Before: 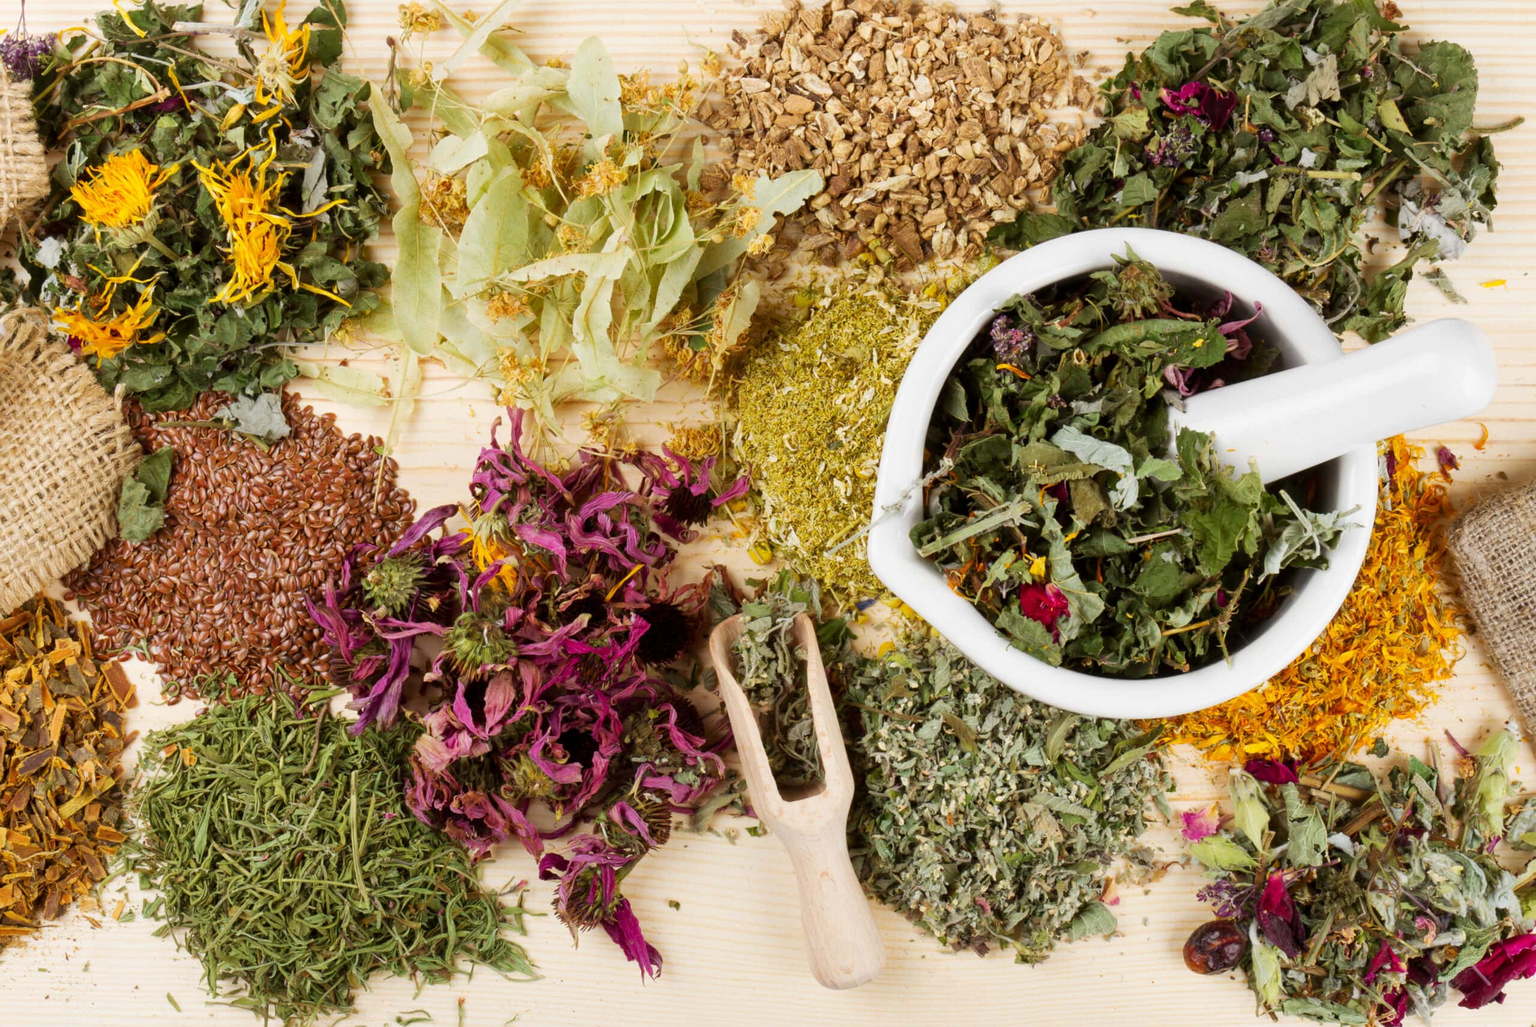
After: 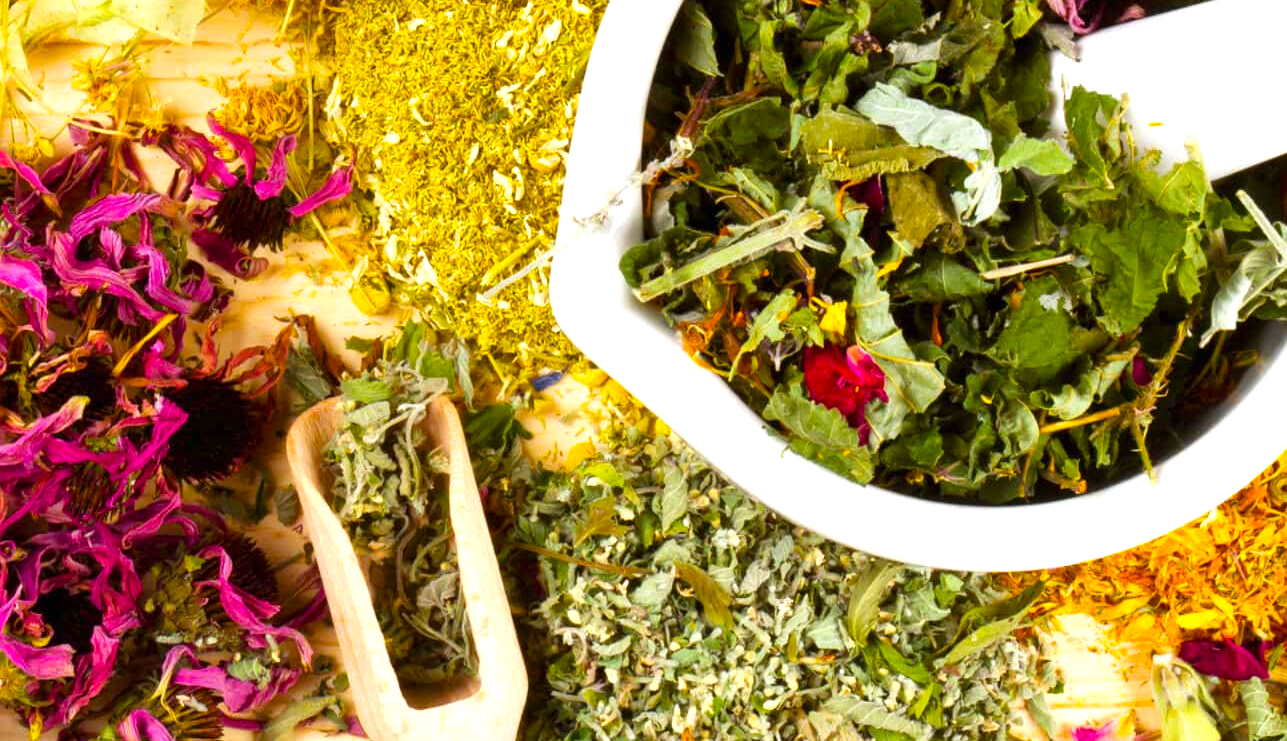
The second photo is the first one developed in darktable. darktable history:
color balance rgb: linear chroma grading › global chroma 15%, perceptual saturation grading › global saturation 30%
exposure: black level correction 0, exposure 0.7 EV, compensate exposure bias true, compensate highlight preservation false
crop: left 35.03%, top 36.625%, right 14.663%, bottom 20.057%
